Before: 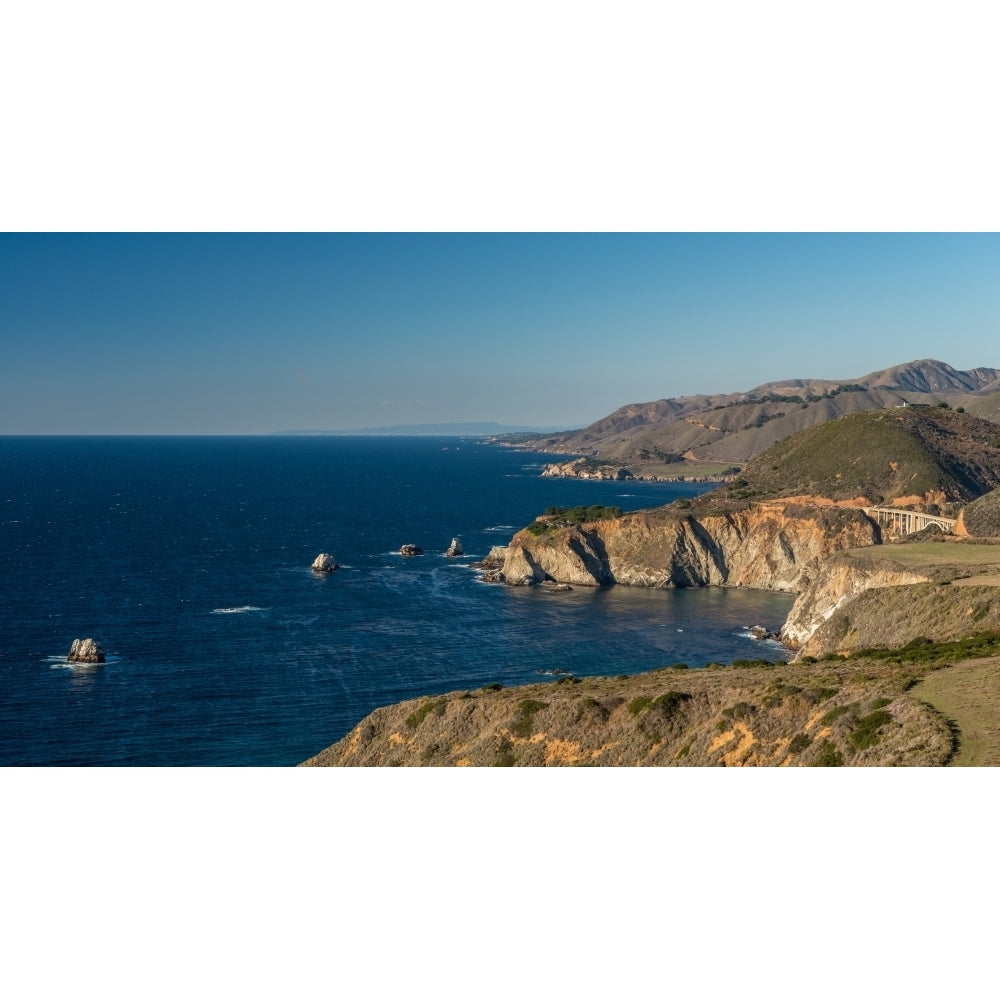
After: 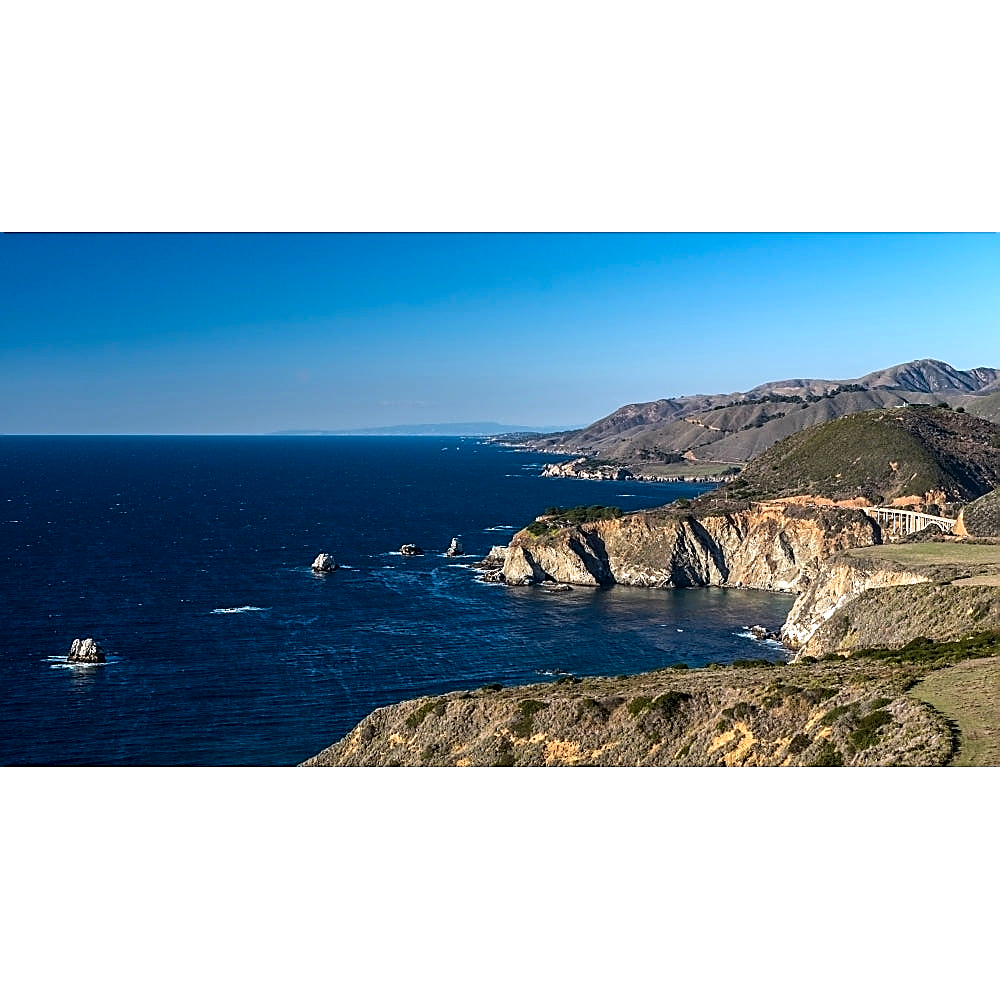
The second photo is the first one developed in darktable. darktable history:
tone equalizer: -8 EV -0.75 EV, -7 EV -0.7 EV, -6 EV -0.6 EV, -5 EV -0.4 EV, -3 EV 0.4 EV, -2 EV 0.6 EV, -1 EV 0.7 EV, +0 EV 0.75 EV, edges refinement/feathering 500, mask exposure compensation -1.57 EV, preserve details no
sharpen: radius 1.4, amount 1.25, threshold 0.7
color calibration: output R [0.994, 0.059, -0.119, 0], output G [-0.036, 1.09, -0.119, 0], output B [0.078, -0.108, 0.961, 0], illuminant custom, x 0.371, y 0.382, temperature 4281.14 K
